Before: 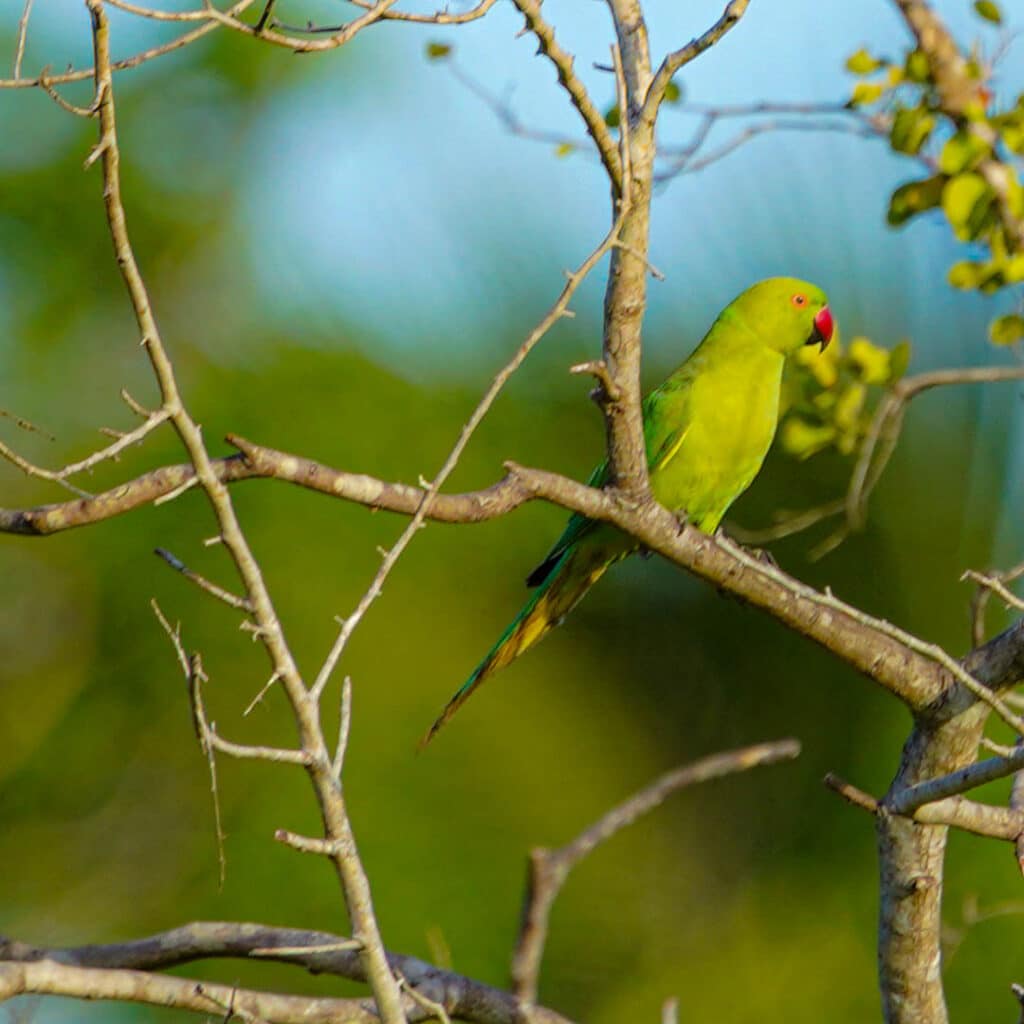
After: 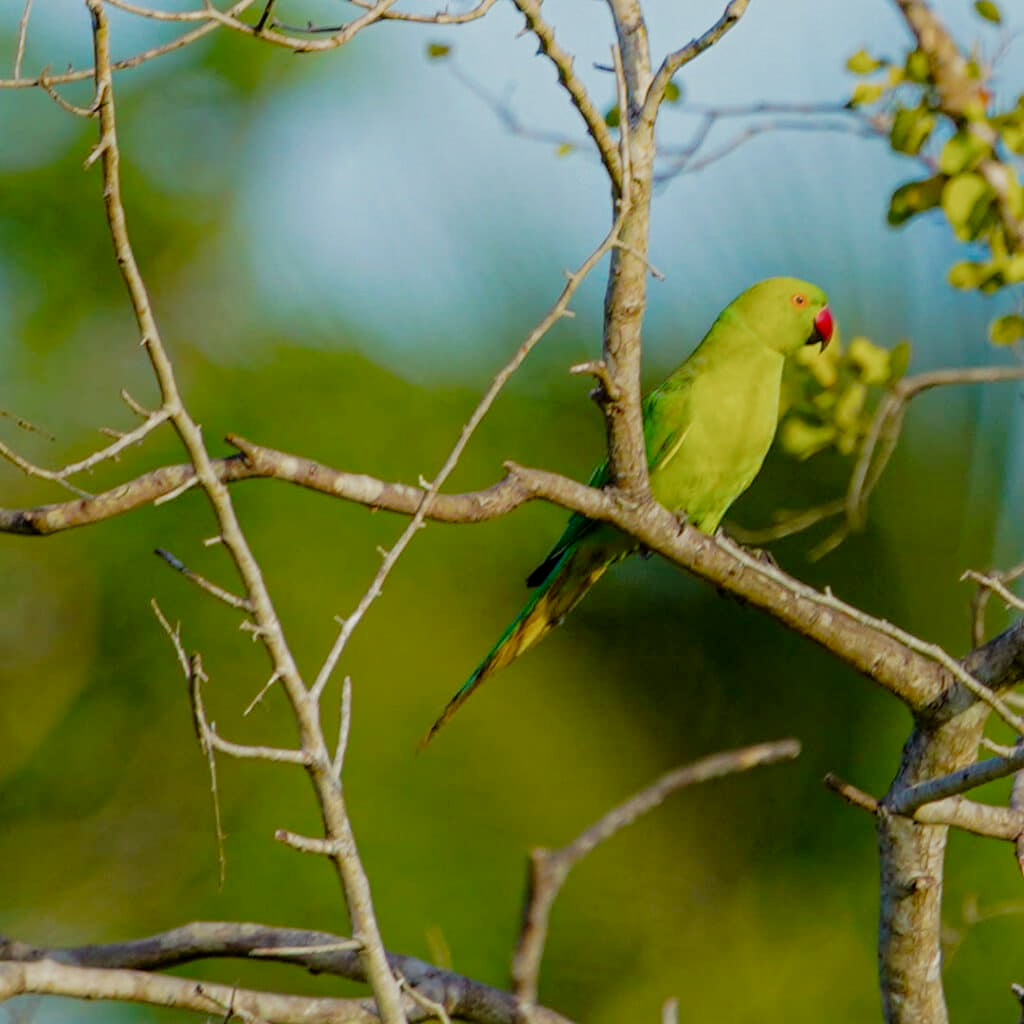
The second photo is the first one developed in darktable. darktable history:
filmic rgb: middle gray luminance 18.43%, black relative exposure -11.26 EV, white relative exposure 3.72 EV, target black luminance 0%, hardness 5.88, latitude 57.15%, contrast 0.964, shadows ↔ highlights balance 49.53%, add noise in highlights 0.001, preserve chrominance no, color science v4 (2020)
